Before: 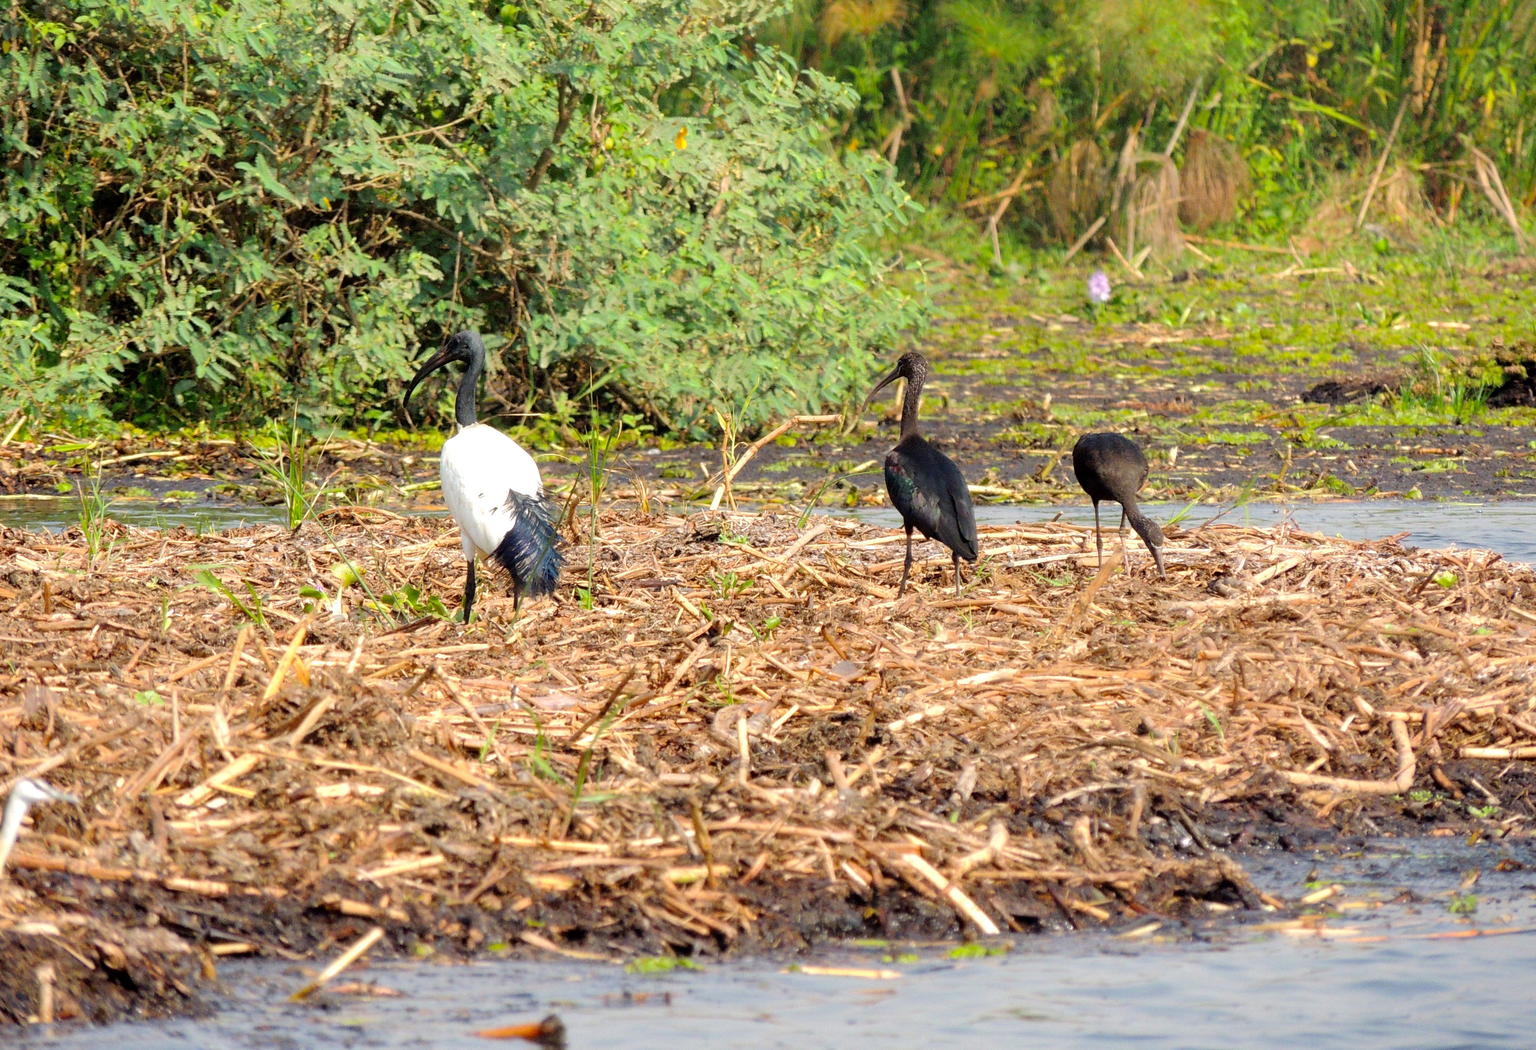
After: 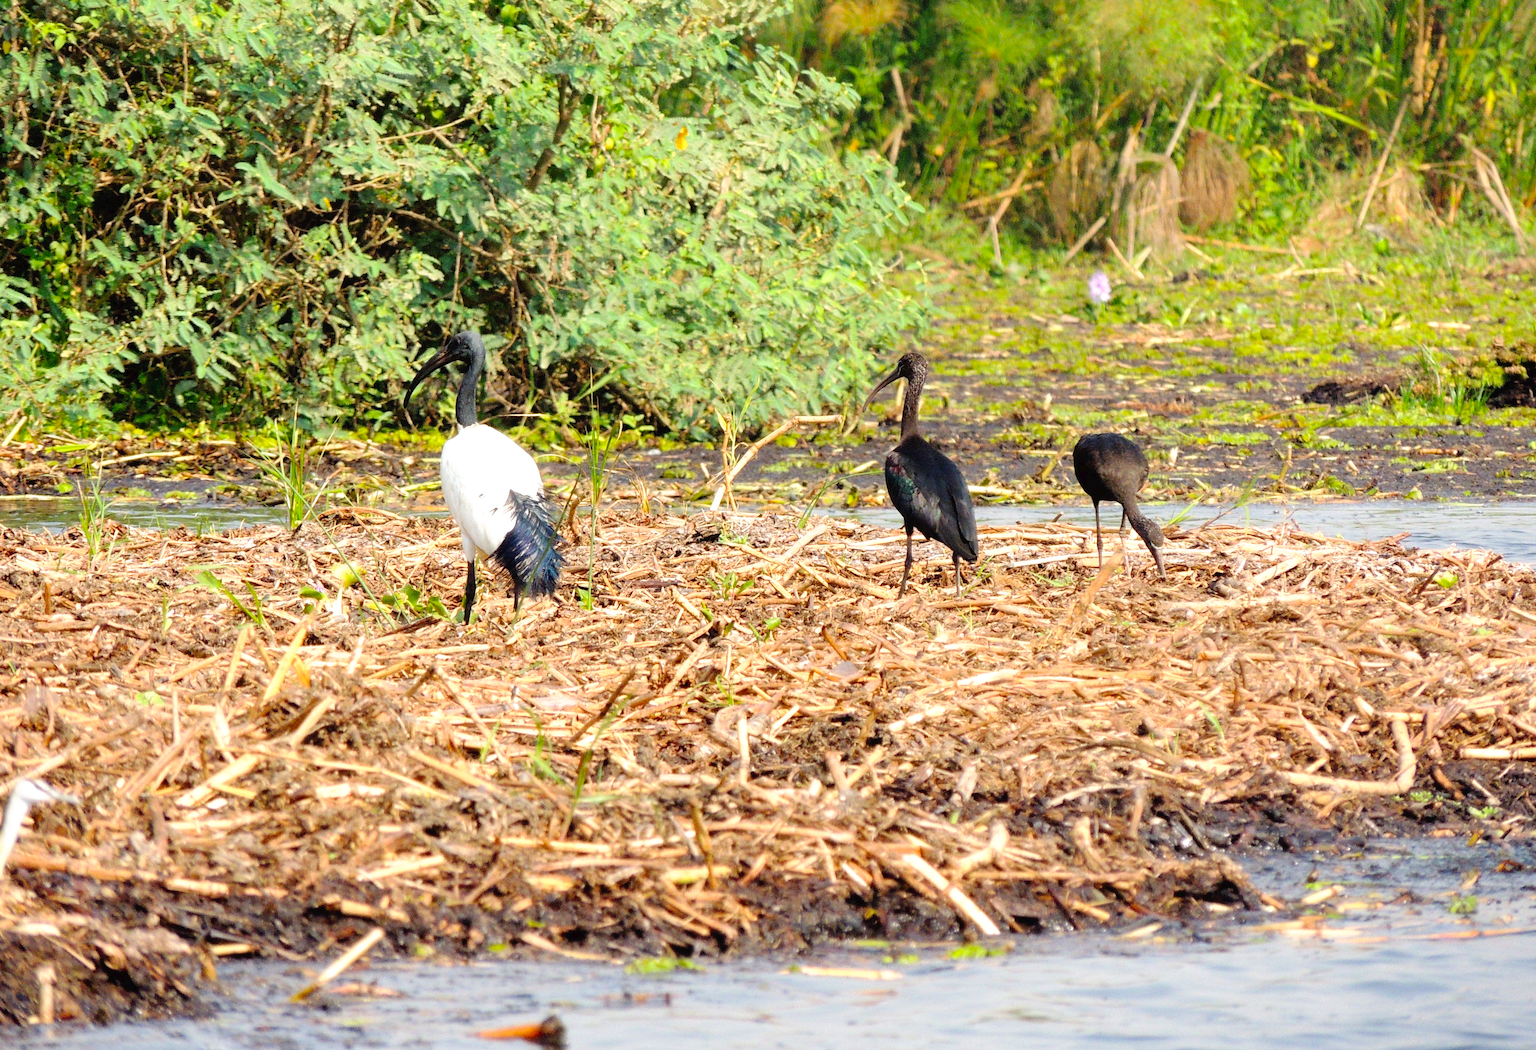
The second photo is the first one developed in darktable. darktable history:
tone curve: curves: ch0 [(0, 0) (0.003, 0.025) (0.011, 0.025) (0.025, 0.029) (0.044, 0.035) (0.069, 0.053) (0.1, 0.083) (0.136, 0.118) (0.177, 0.163) (0.224, 0.22) (0.277, 0.295) (0.335, 0.371) (0.399, 0.444) (0.468, 0.524) (0.543, 0.618) (0.623, 0.702) (0.709, 0.79) (0.801, 0.89) (0.898, 0.973) (1, 1)], preserve colors none
